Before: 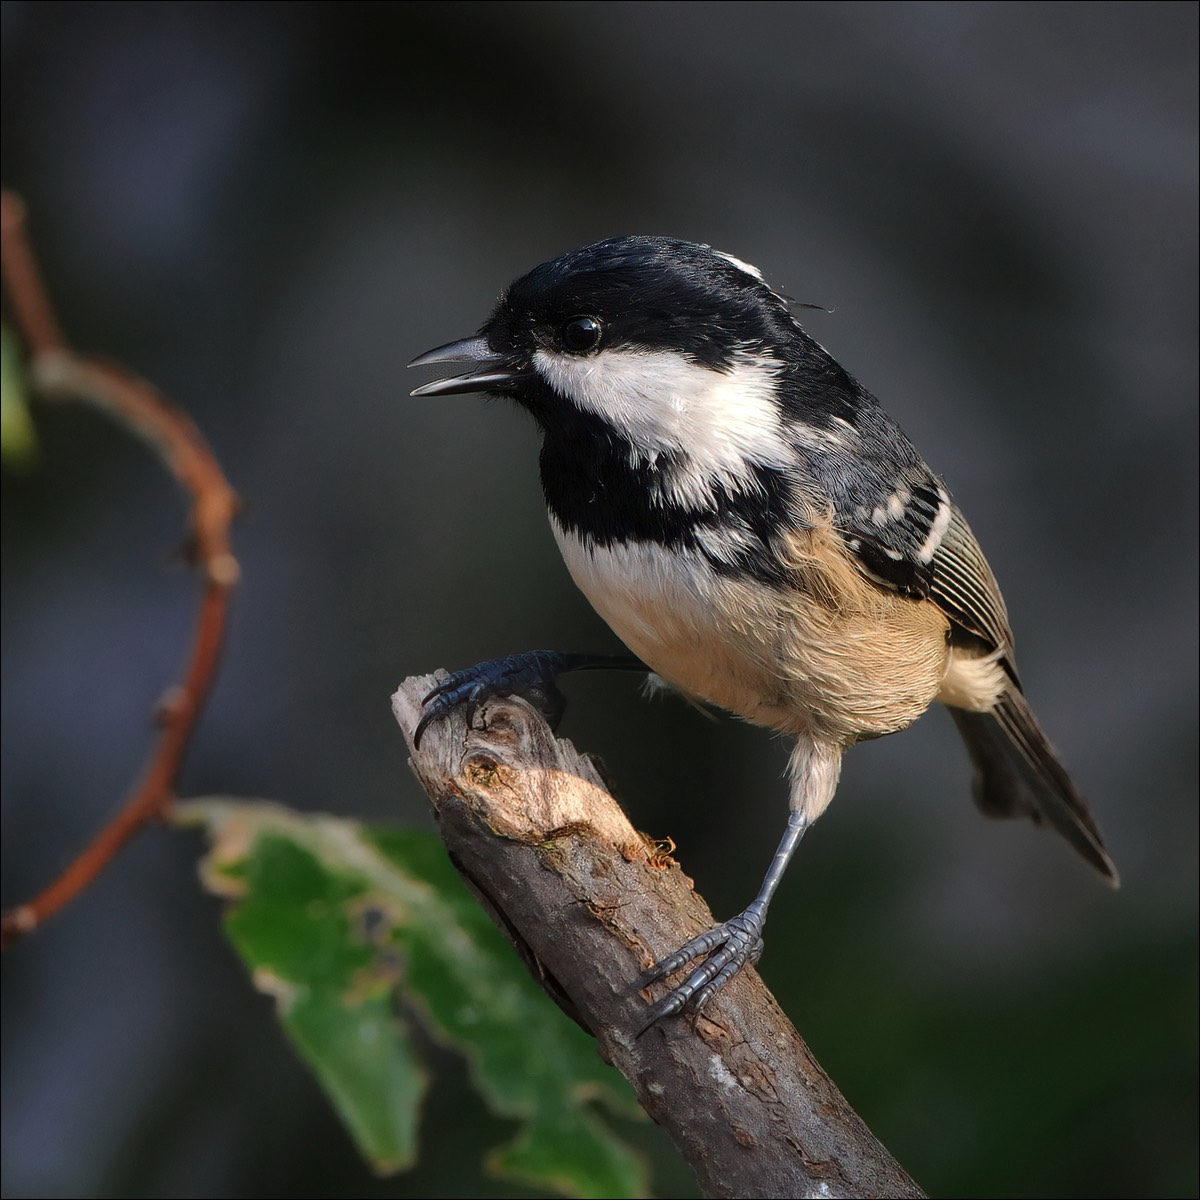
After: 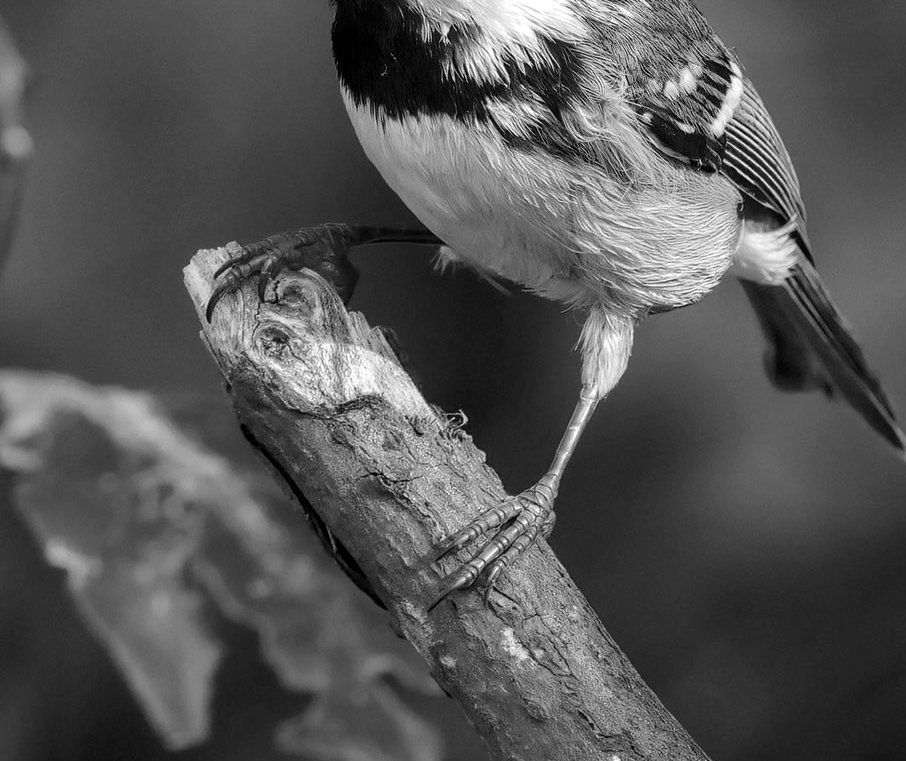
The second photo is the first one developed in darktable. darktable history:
exposure: exposure 0.203 EV, compensate highlight preservation false
local contrast: on, module defaults
color calibration: output gray [0.22, 0.42, 0.37, 0], illuminant F (fluorescent), F source F9 (Cool White Deluxe 4150 K) – high CRI, x 0.374, y 0.373, temperature 4161.3 K
crop and rotate: left 17.397%, top 35.598%, right 7.052%, bottom 0.955%
